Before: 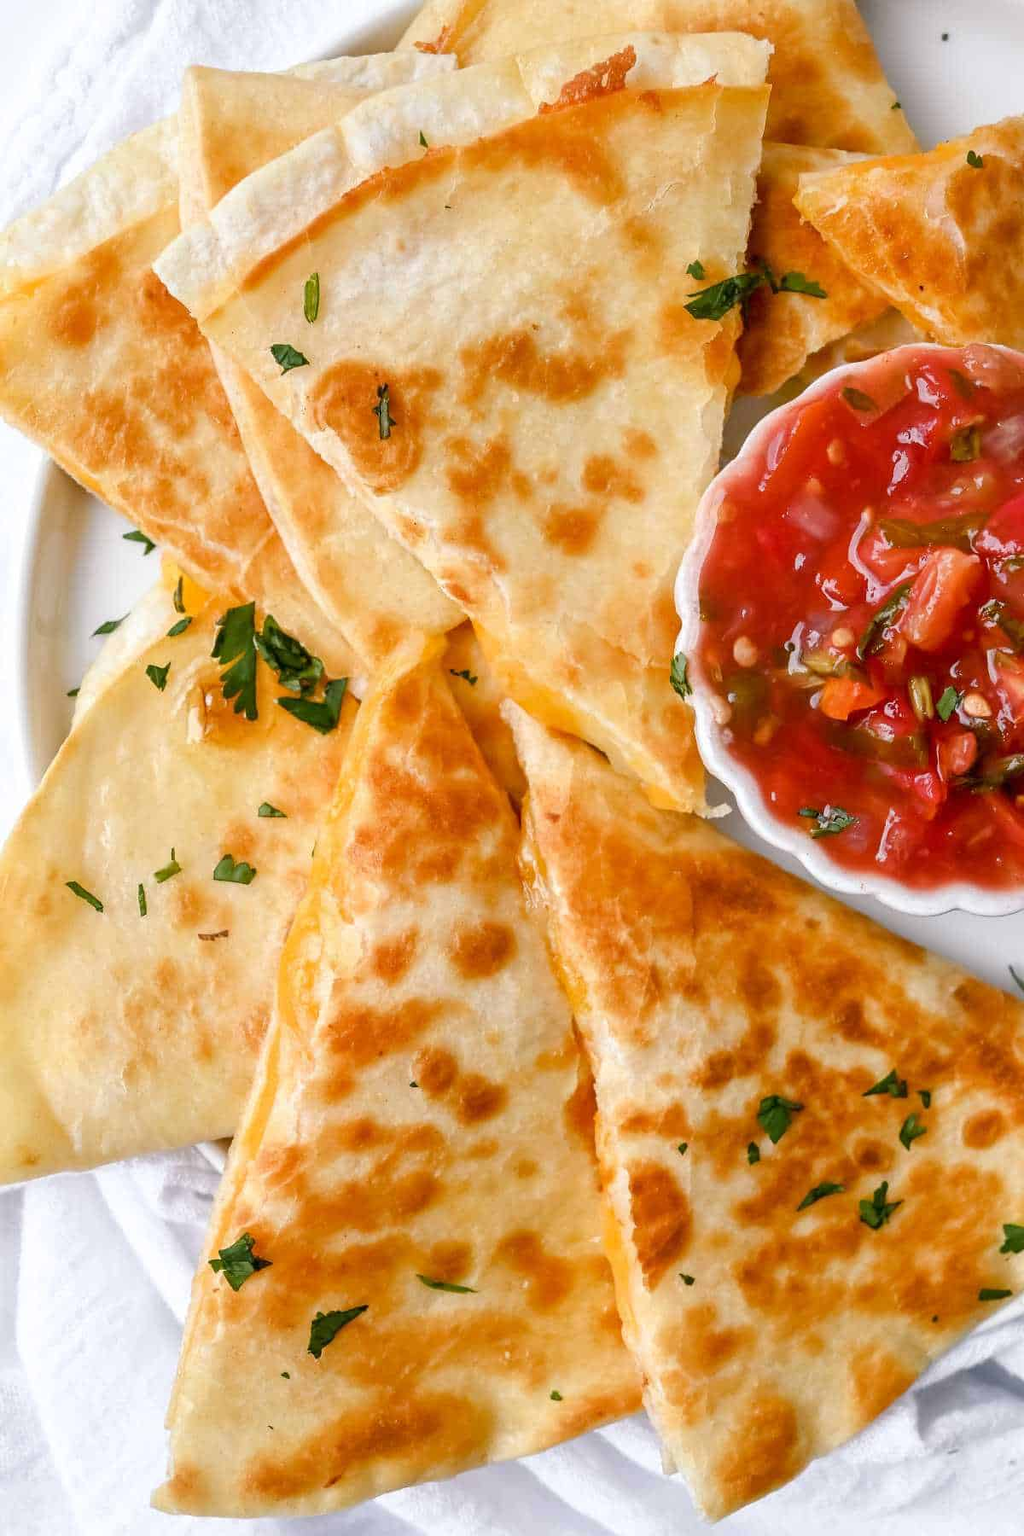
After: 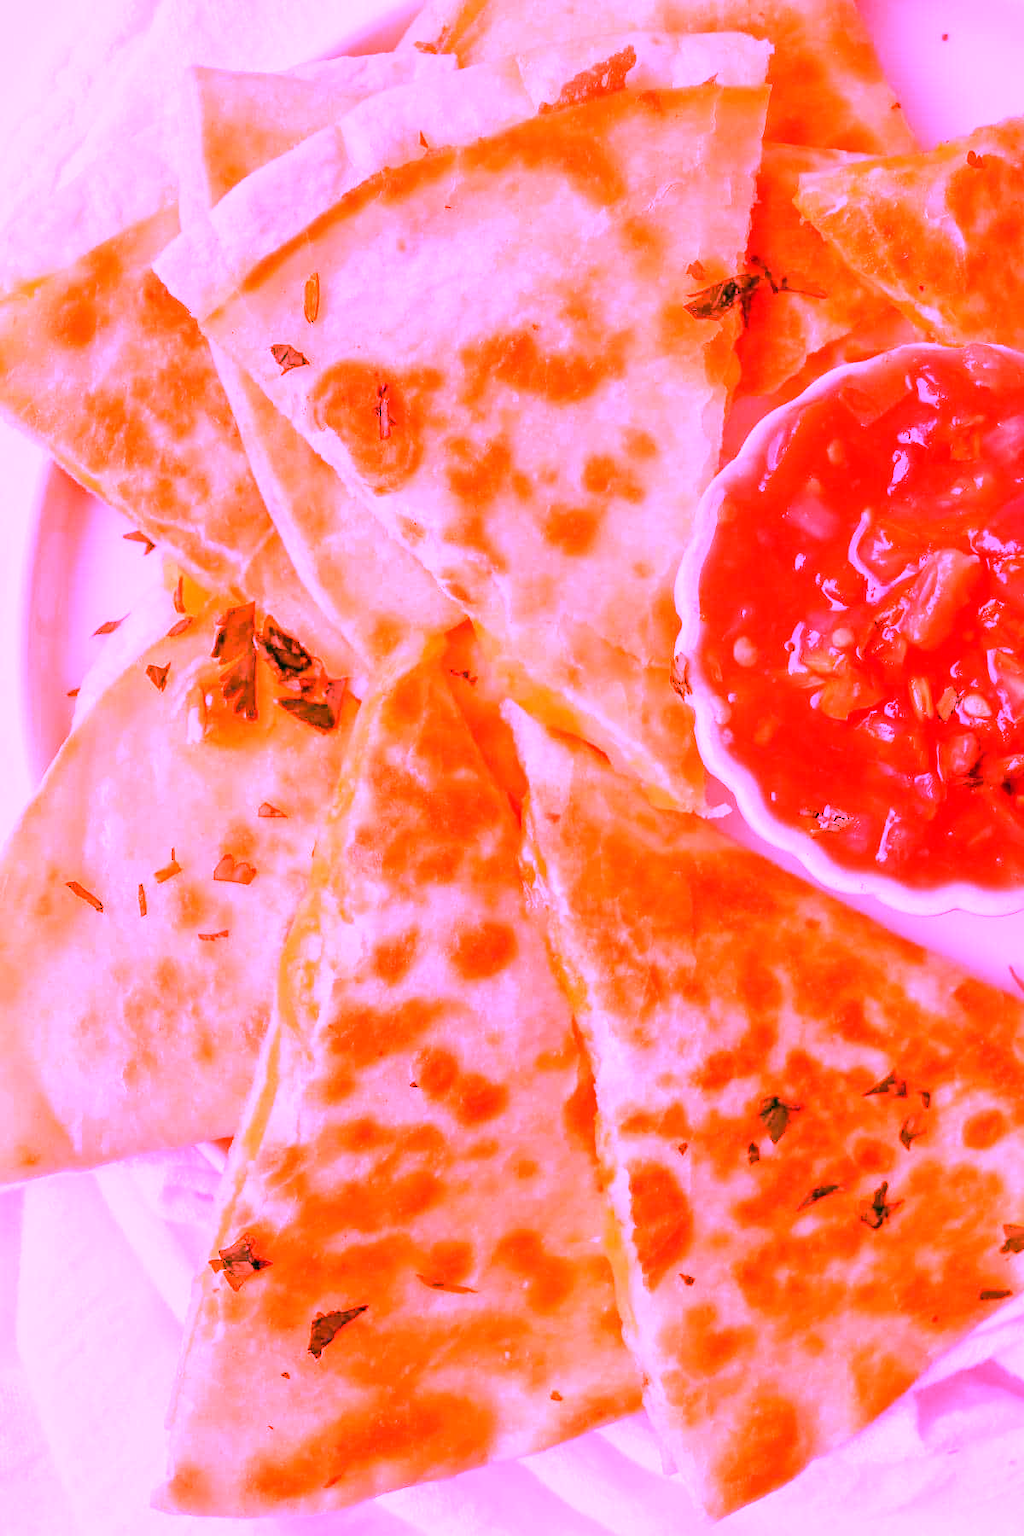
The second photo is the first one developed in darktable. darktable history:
exposure: exposure -0.492 EV, compensate highlight preservation false
white balance: red 4.26, blue 1.802
